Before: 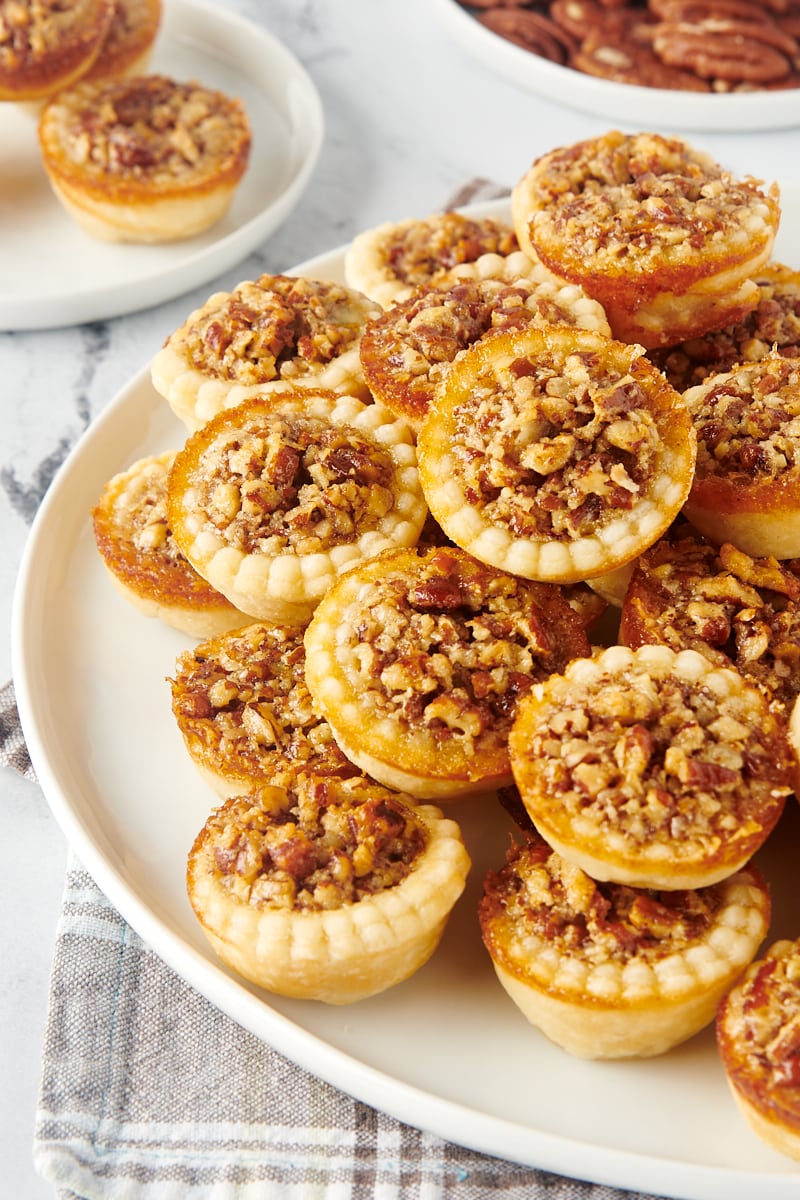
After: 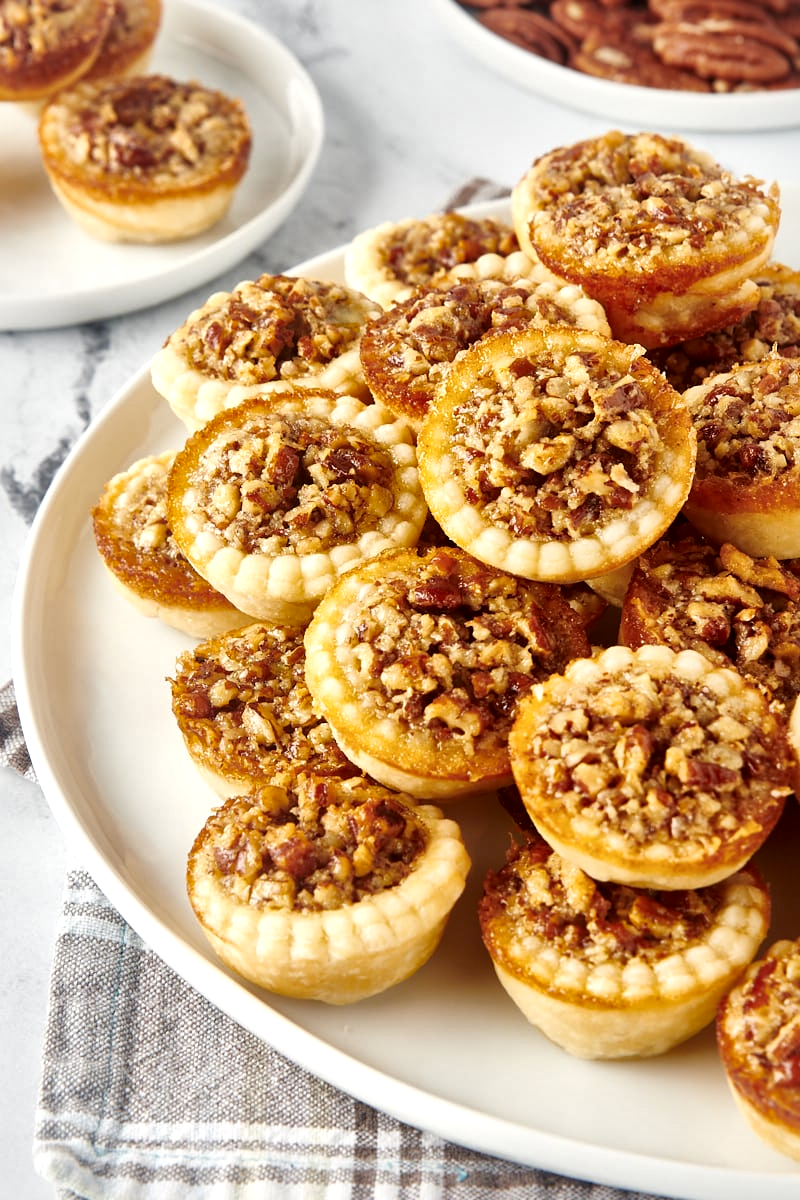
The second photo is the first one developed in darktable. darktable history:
local contrast: mode bilateral grid, contrast 20, coarseness 50, detail 178%, midtone range 0.2
